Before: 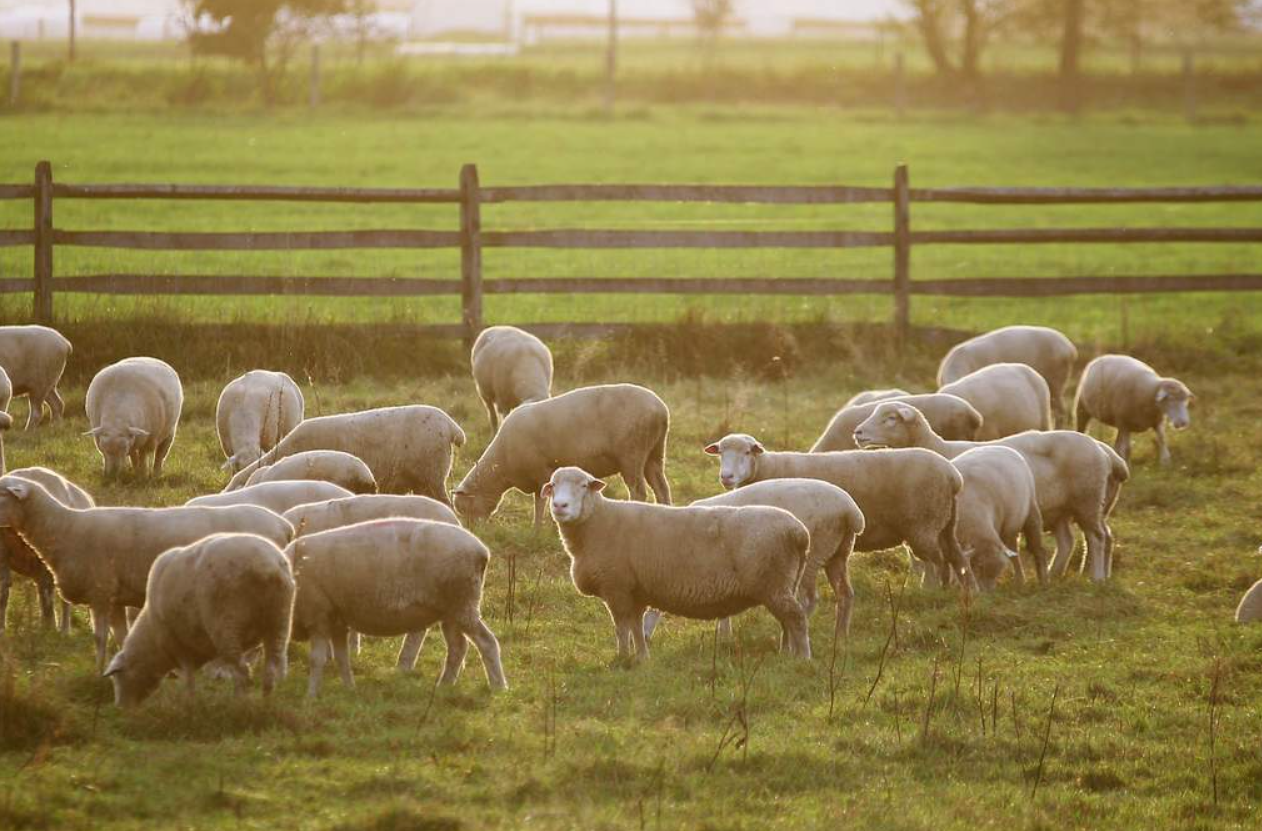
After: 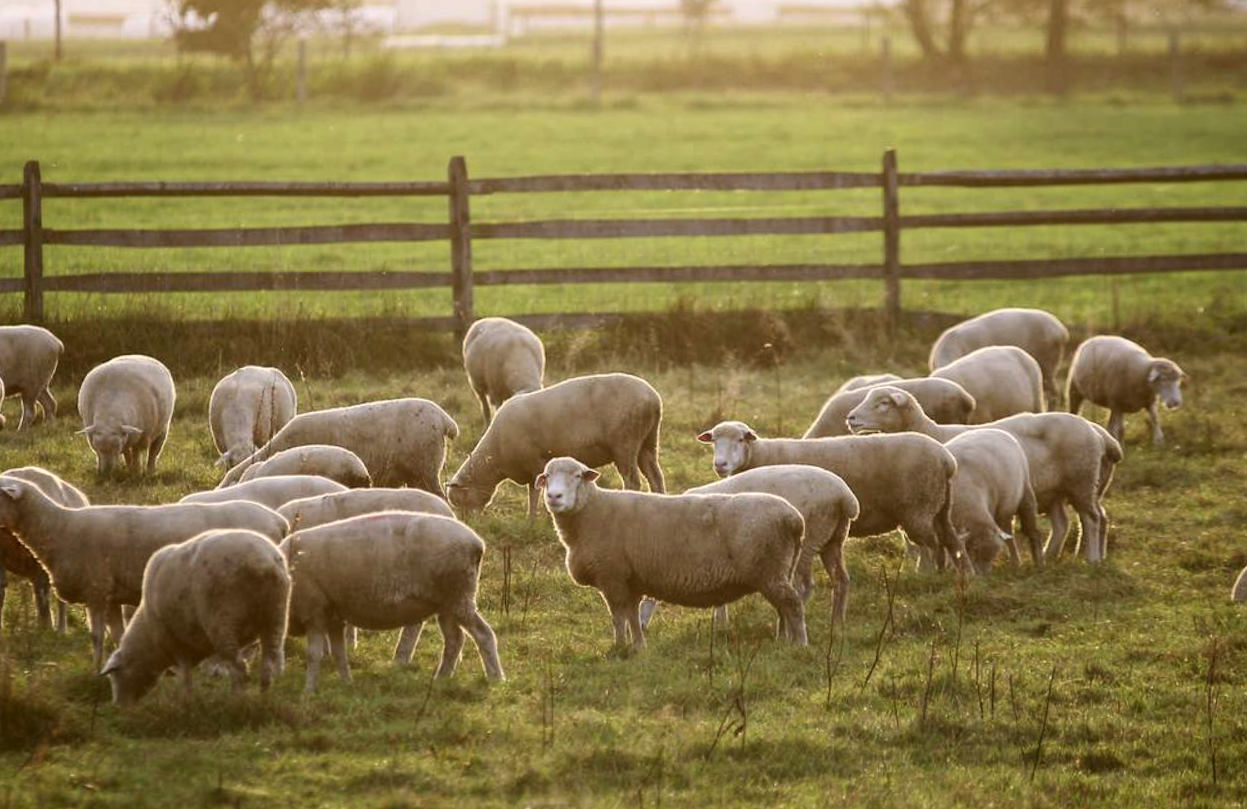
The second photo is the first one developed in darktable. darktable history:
local contrast: highlights 100%, shadows 100%, detail 120%, midtone range 0.2
color correction: highlights a* 2.75, highlights b* 5, shadows a* -2.04, shadows b* -4.84, saturation 0.8
rotate and perspective: rotation -1°, crop left 0.011, crop right 0.989, crop top 0.025, crop bottom 0.975
contrast brightness saturation: contrast 0.13, brightness -0.05, saturation 0.16
